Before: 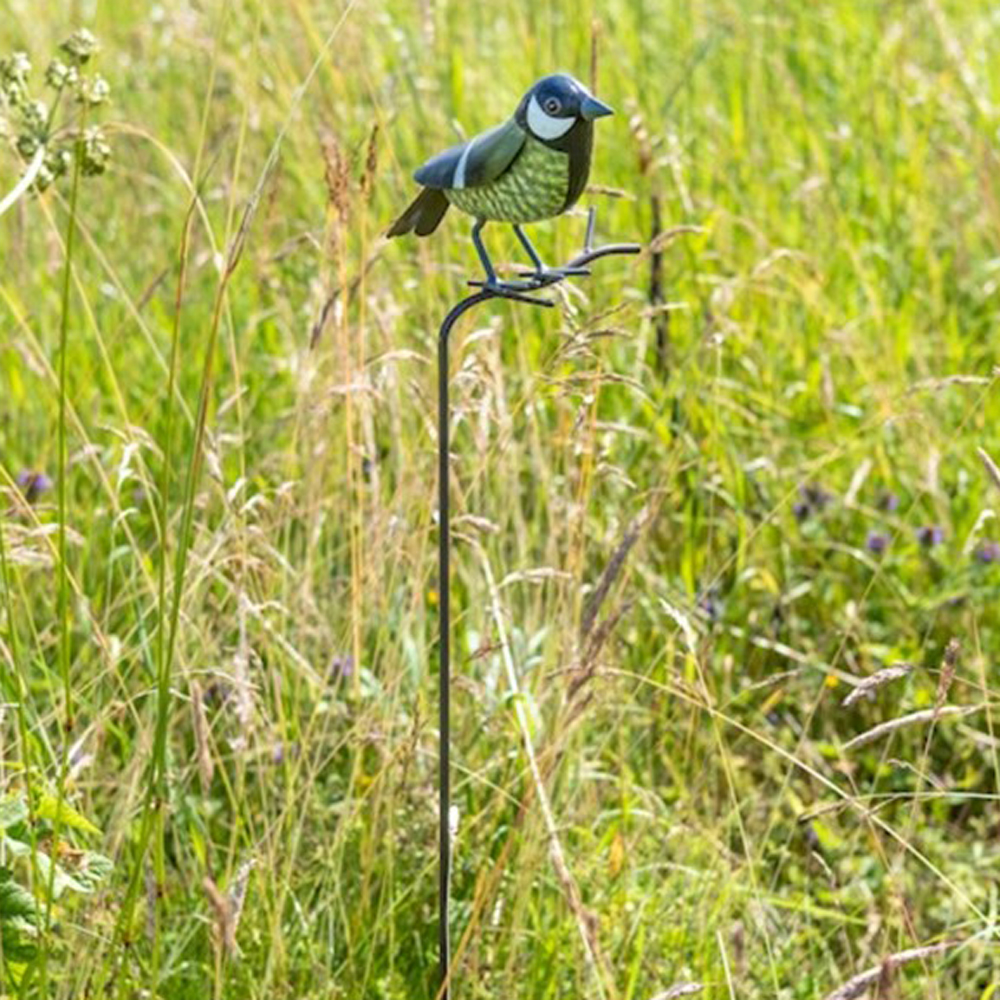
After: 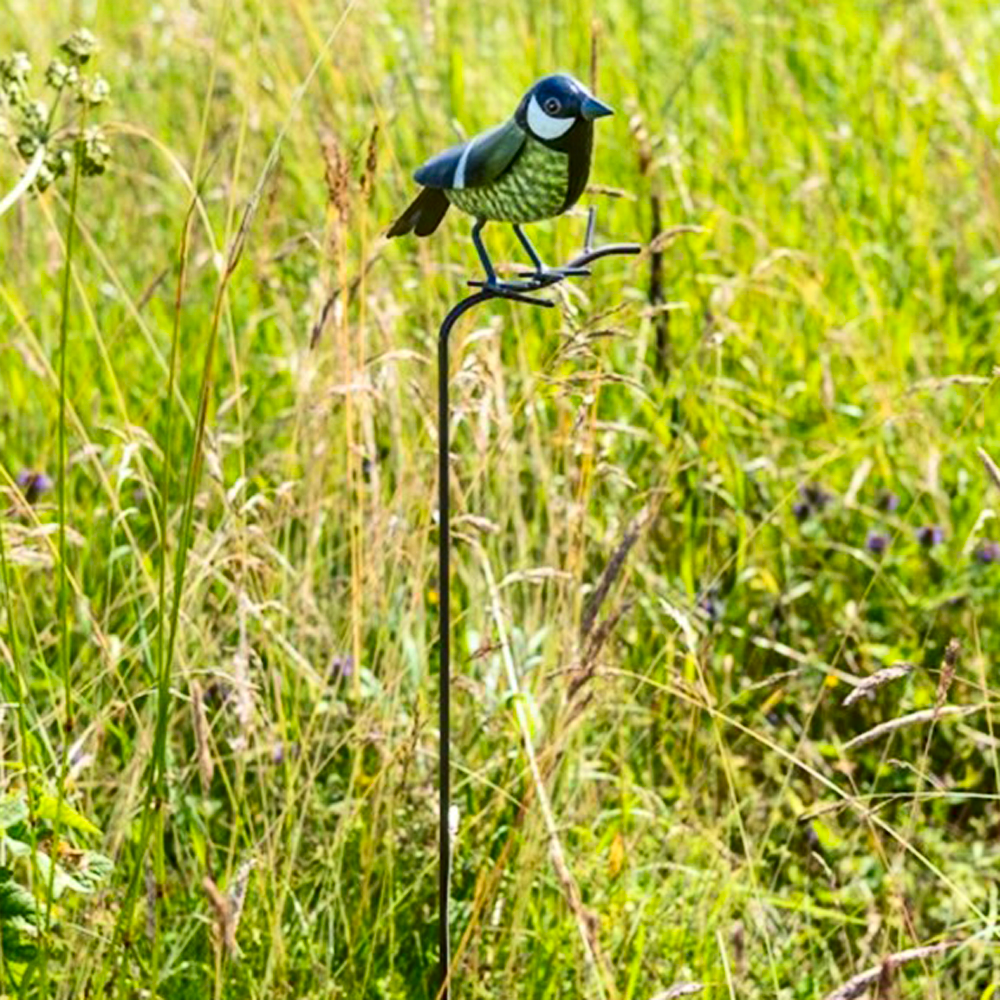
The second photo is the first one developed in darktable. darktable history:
contrast brightness saturation: contrast 0.207, brightness -0.108, saturation 0.205
